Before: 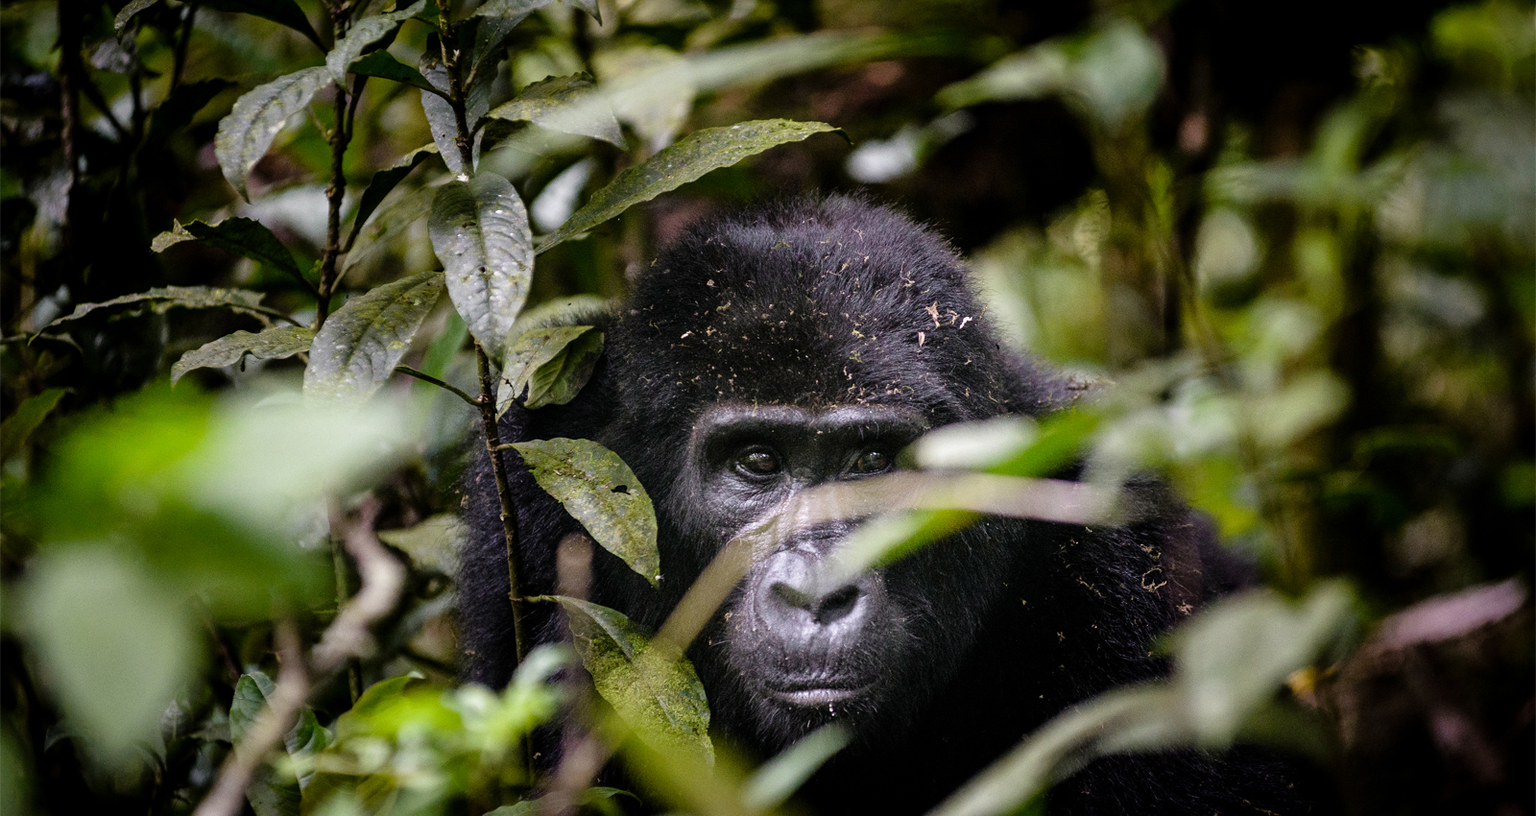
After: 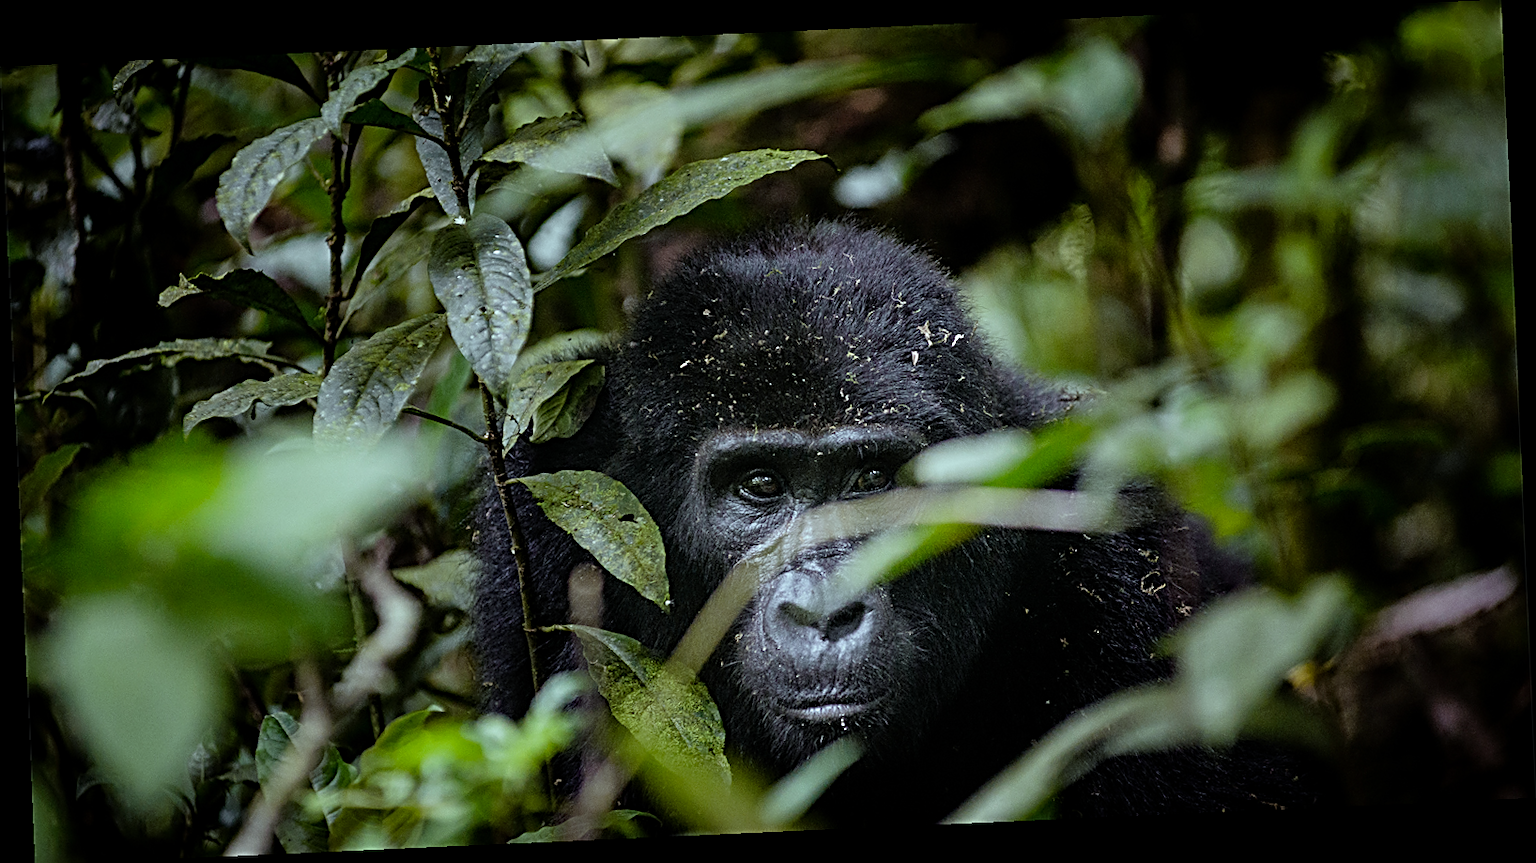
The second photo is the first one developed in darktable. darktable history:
sharpen: radius 2.817, amount 0.715
color correction: highlights a* -8, highlights b* 3.1
rotate and perspective: rotation -2.56°, automatic cropping off
exposure: exposure -0.36 EV, compensate highlight preservation false
white balance: red 0.925, blue 1.046
